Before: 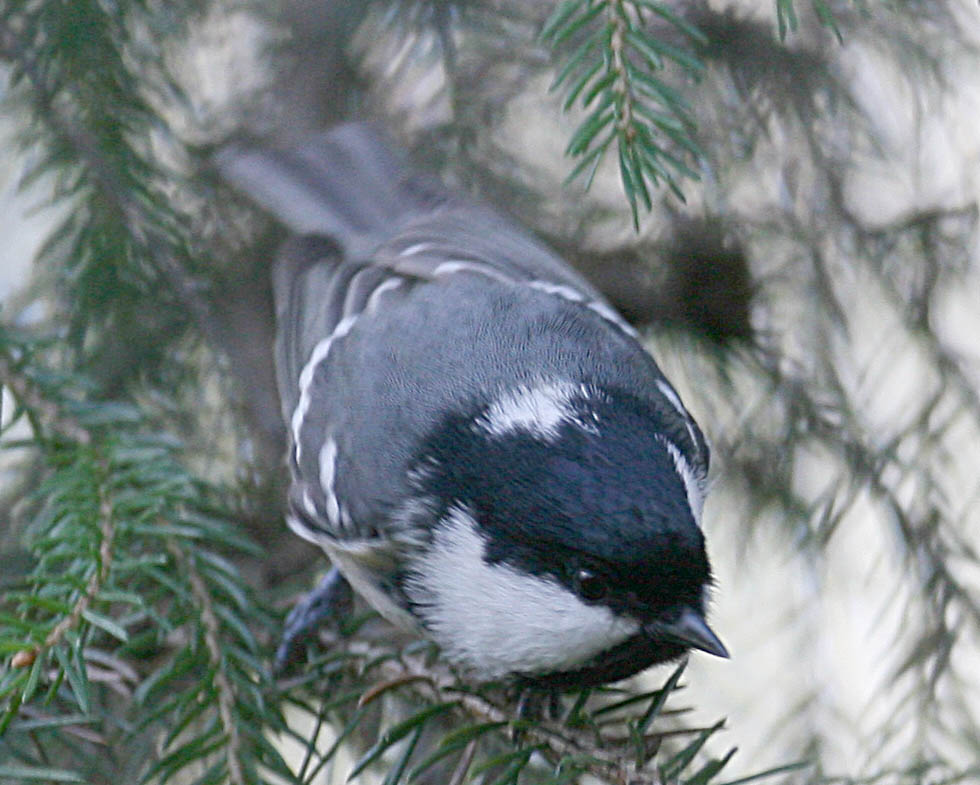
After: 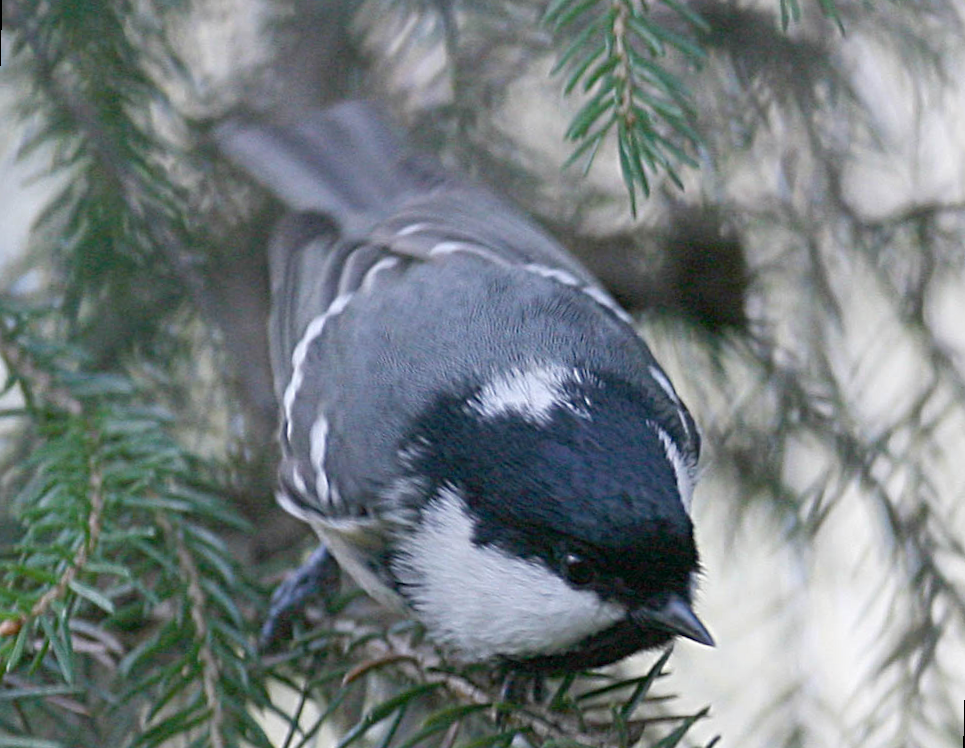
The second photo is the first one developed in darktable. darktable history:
rotate and perspective: rotation 1.57°, crop left 0.018, crop right 0.982, crop top 0.039, crop bottom 0.961
exposure: exposure -0.021 EV, compensate highlight preservation false
